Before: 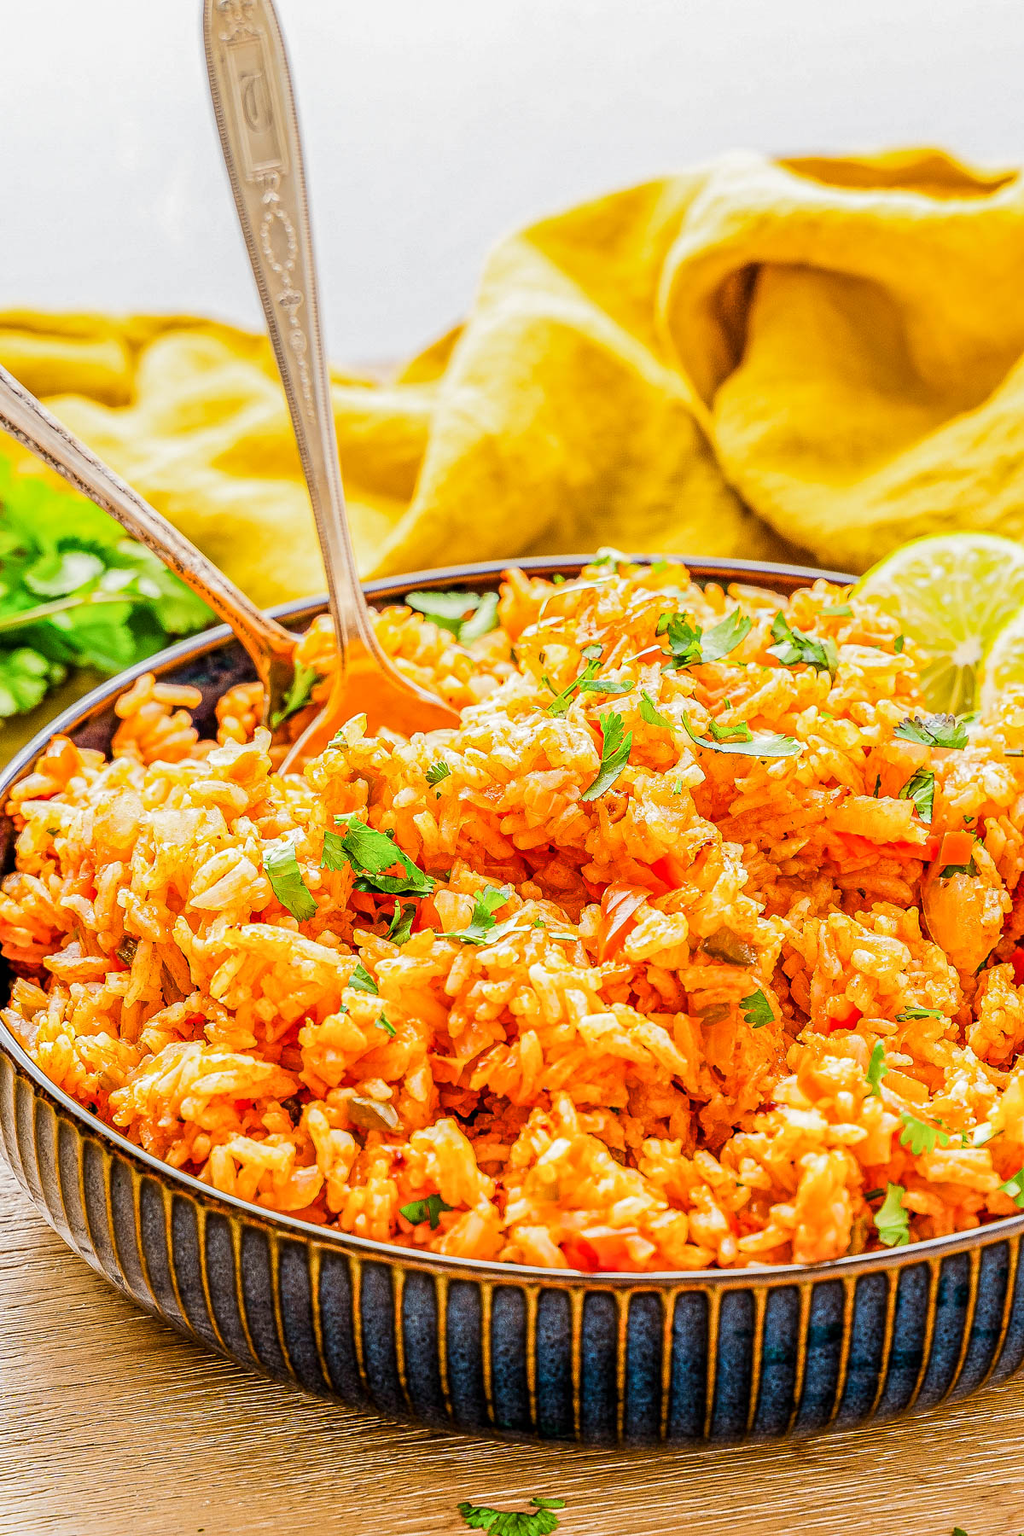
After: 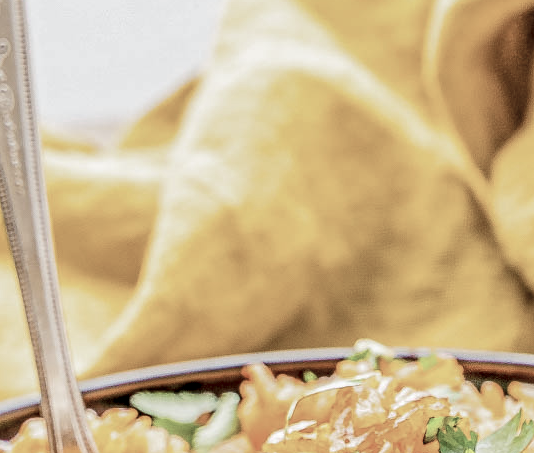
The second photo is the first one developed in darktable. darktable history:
exposure: black level correction 0.009, exposure 0.016 EV, compensate highlight preservation false
crop: left 28.815%, top 16.798%, right 26.602%, bottom 58.014%
color zones: curves: ch0 [(0, 0.6) (0.129, 0.508) (0.193, 0.483) (0.429, 0.5) (0.571, 0.5) (0.714, 0.5) (0.857, 0.5) (1, 0.6)]; ch1 [(0, 0.481) (0.112, 0.245) (0.213, 0.223) (0.429, 0.233) (0.571, 0.231) (0.683, 0.242) (0.857, 0.296) (1, 0.481)]
